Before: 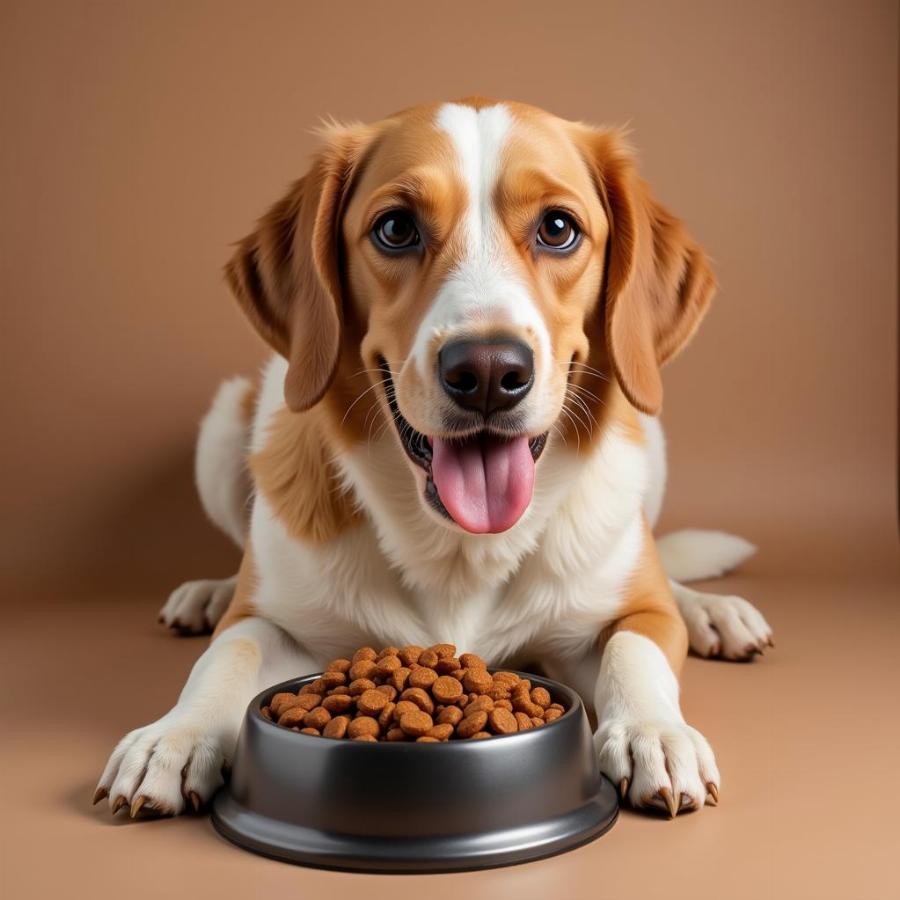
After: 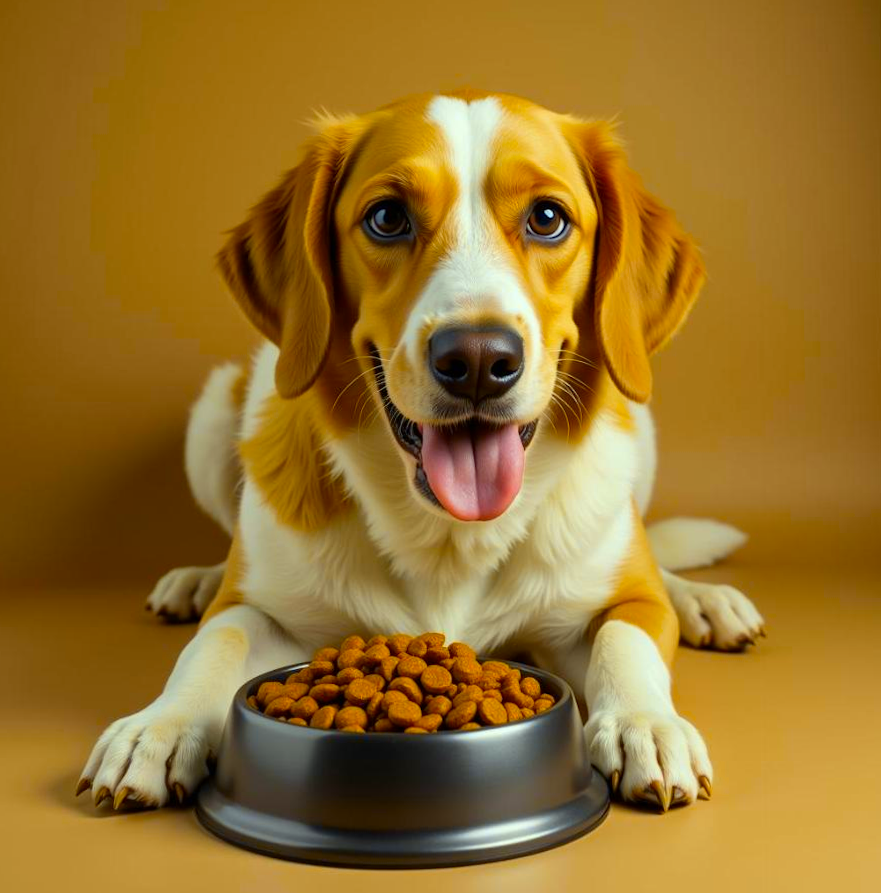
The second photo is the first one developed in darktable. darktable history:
color correction: highlights a* -8, highlights b* 3.1
rotate and perspective: rotation 0.226°, lens shift (vertical) -0.042, crop left 0.023, crop right 0.982, crop top 0.006, crop bottom 0.994
color contrast: green-magenta contrast 1.12, blue-yellow contrast 1.95, unbound 0
